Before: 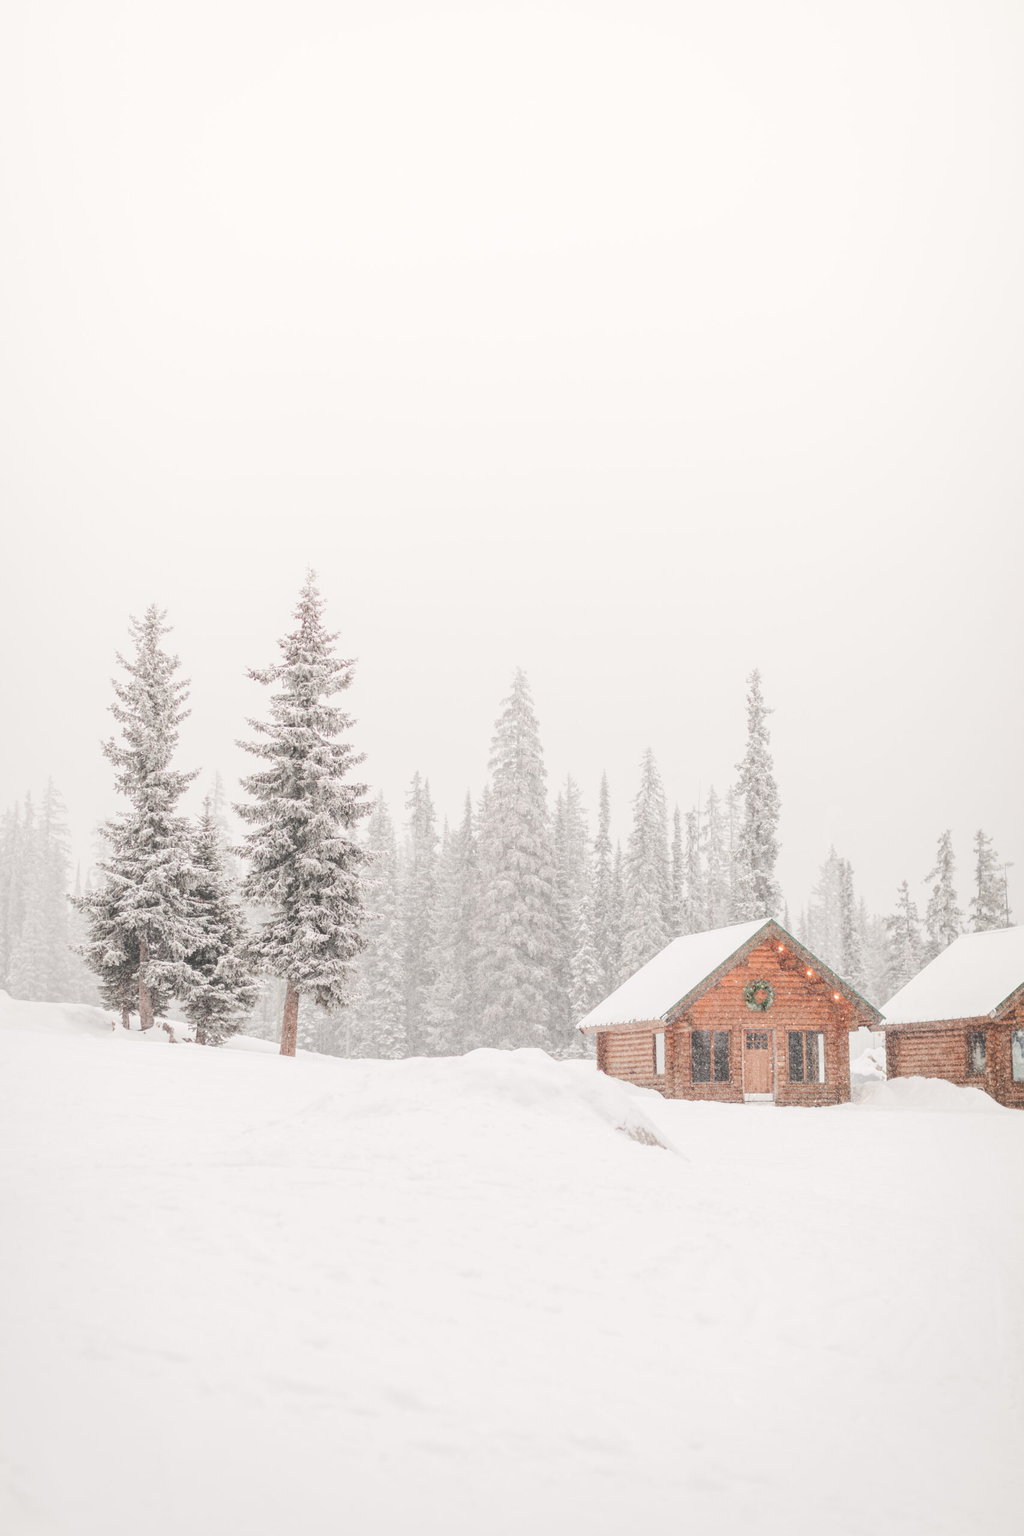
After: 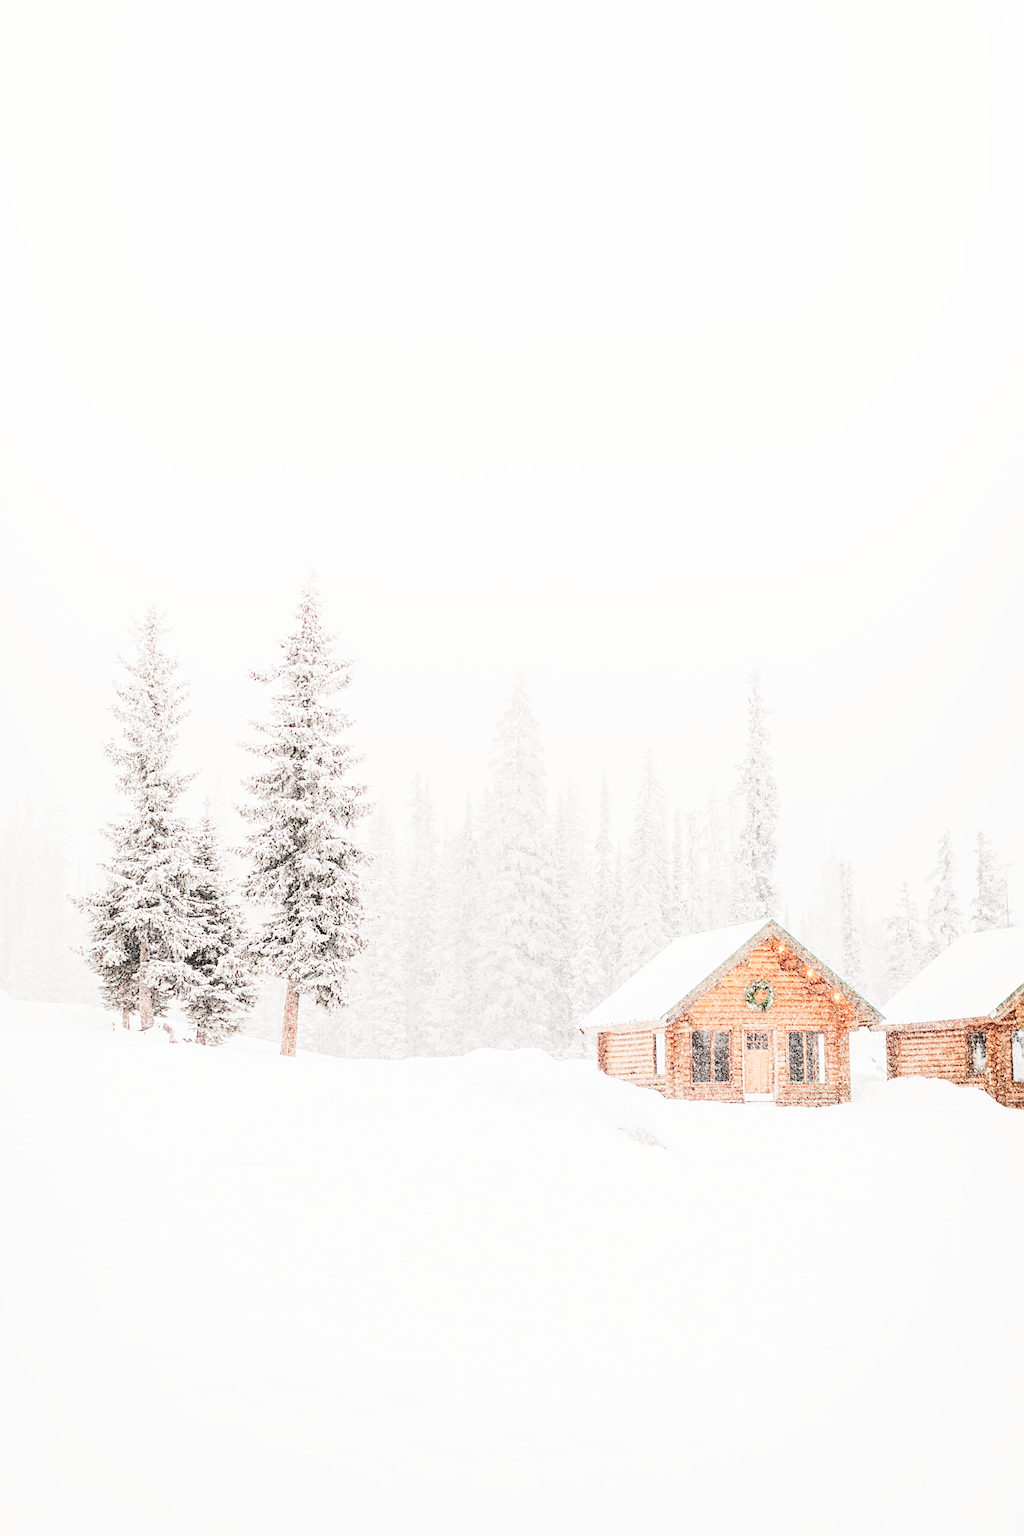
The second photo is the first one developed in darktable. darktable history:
exposure: exposure -0.062 EV, compensate highlight preservation false
tone curve: curves: ch0 [(0, 0) (0.003, 0.025) (0.011, 0.025) (0.025, 0.025) (0.044, 0.026) (0.069, 0.033) (0.1, 0.053) (0.136, 0.078) (0.177, 0.108) (0.224, 0.153) (0.277, 0.213) (0.335, 0.286) (0.399, 0.372) (0.468, 0.467) (0.543, 0.565) (0.623, 0.675) (0.709, 0.775) (0.801, 0.863) (0.898, 0.936) (1, 1)], preserve colors none
sharpen: on, module defaults
base curve: curves: ch0 [(0, 0) (0.04, 0.03) (0.133, 0.232) (0.448, 0.748) (0.843, 0.968) (1, 1)], preserve colors none
